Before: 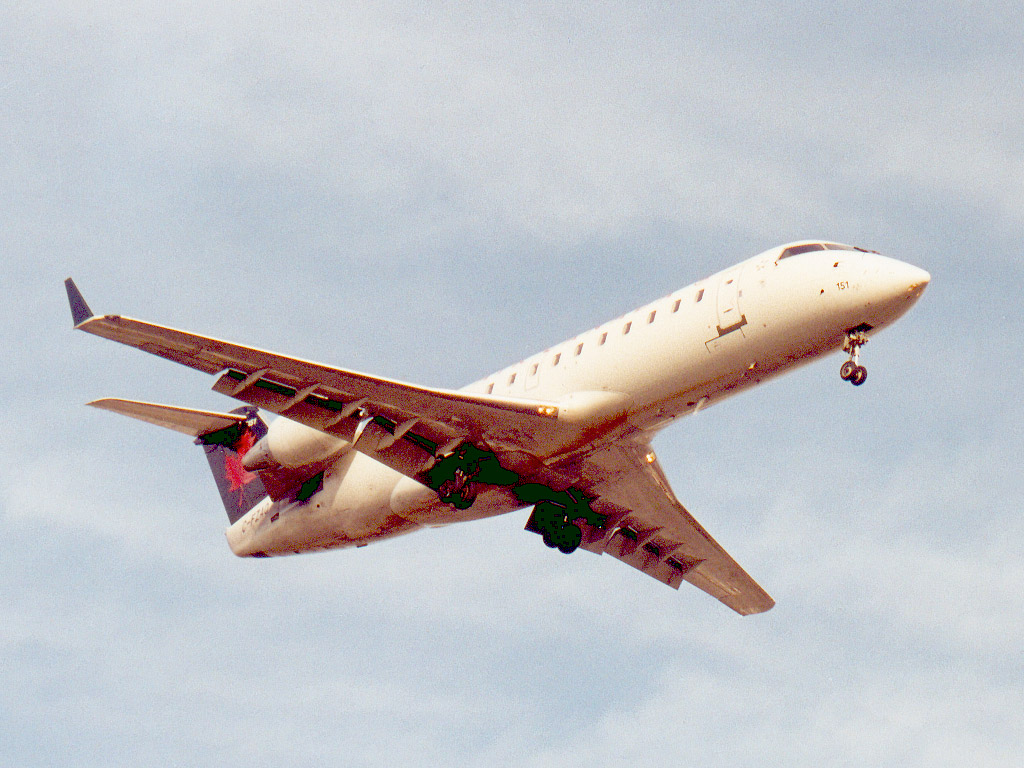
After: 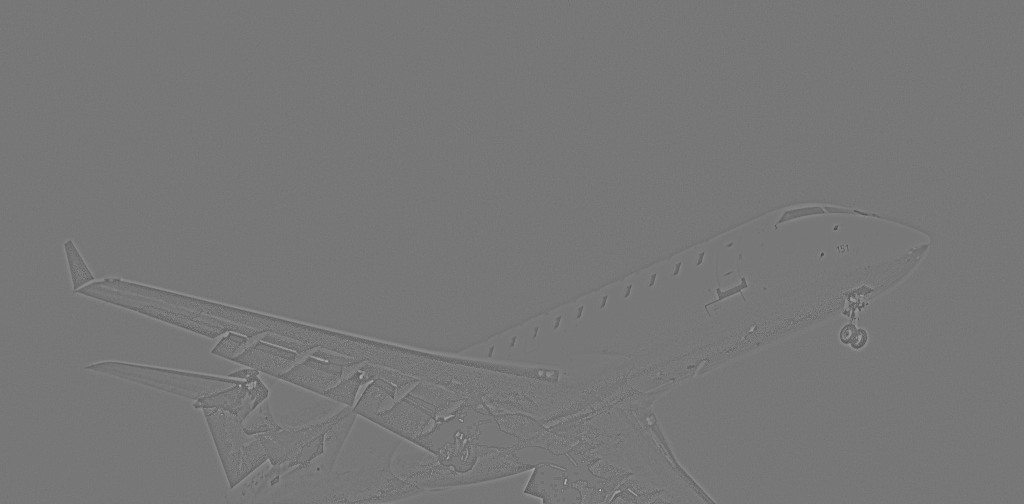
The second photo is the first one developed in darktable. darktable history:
white balance: red 0.982, blue 1.018
color correction: saturation 1.11
crop and rotate: top 4.848%, bottom 29.503%
highpass: sharpness 9.84%, contrast boost 9.94%
